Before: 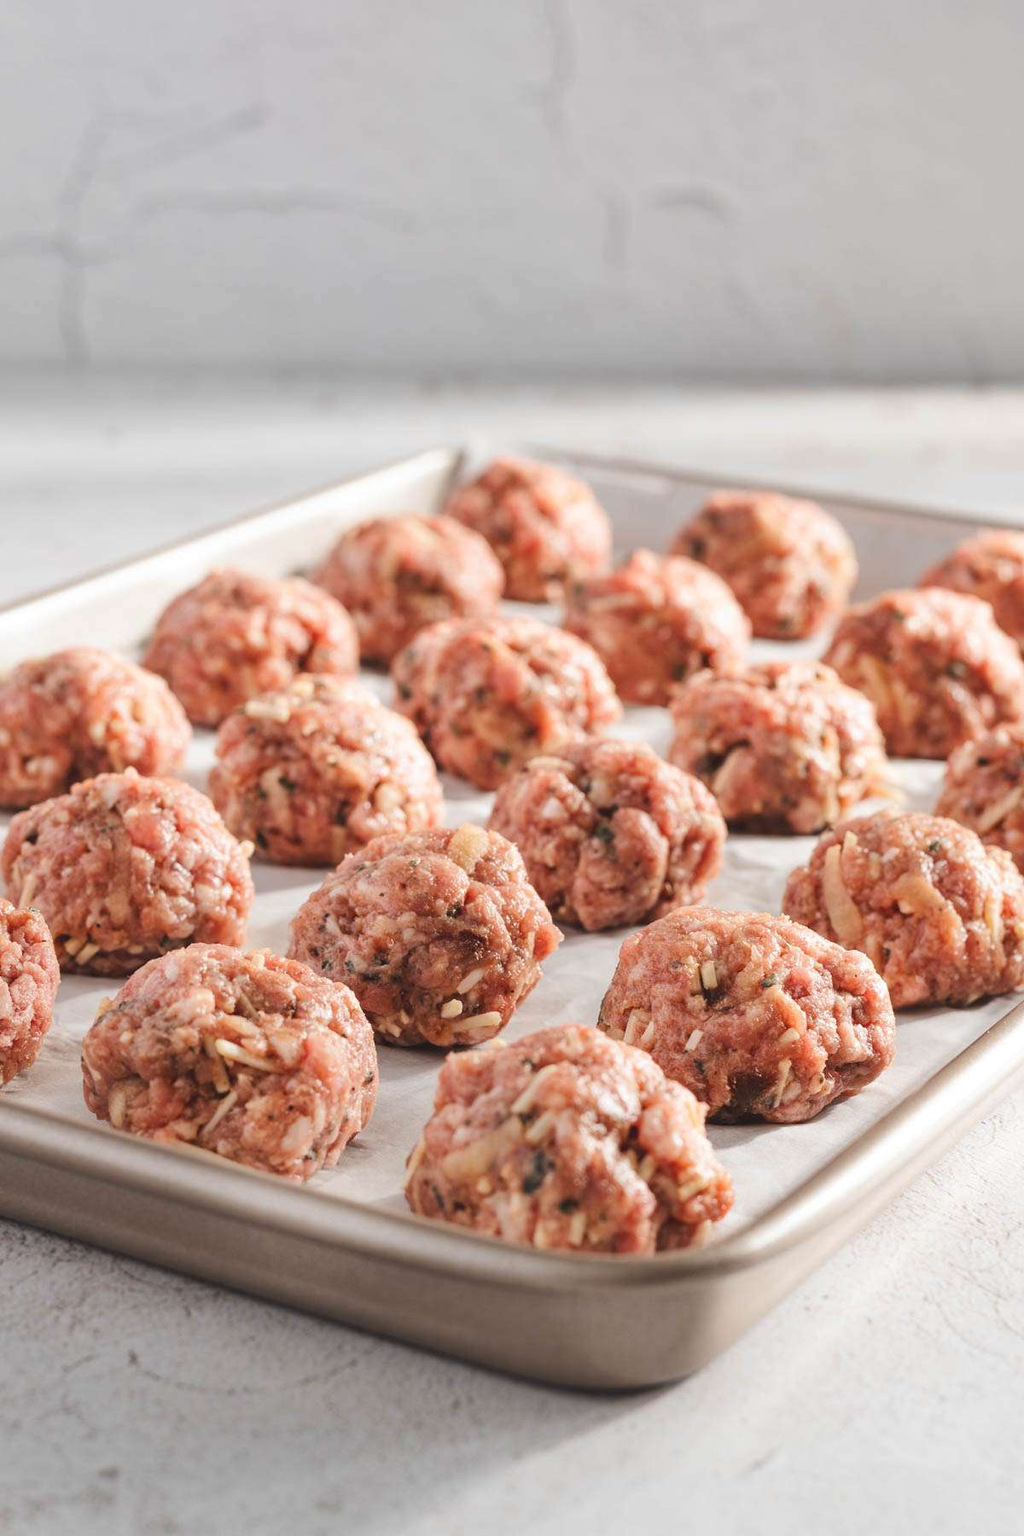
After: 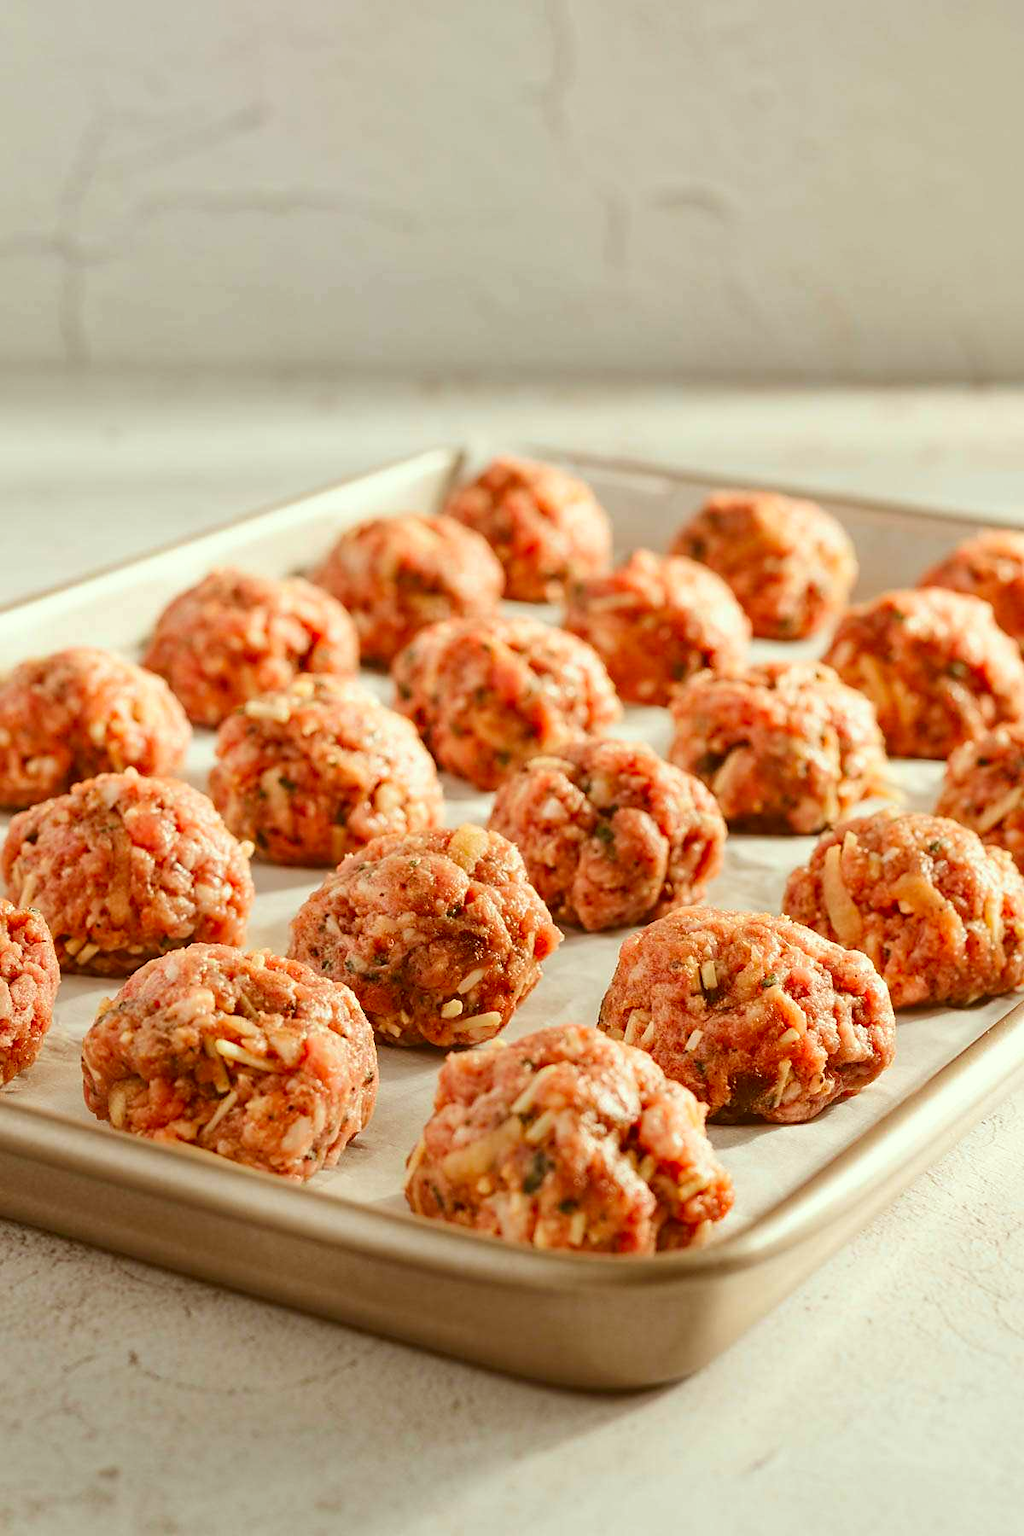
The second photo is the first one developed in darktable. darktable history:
color correction: highlights a* -6, highlights b* 9.44, shadows a* 10.11, shadows b* 23.71
sharpen: radius 1.907, amount 0.401, threshold 1.343
contrast brightness saturation: brightness -0.026, saturation 0.348
